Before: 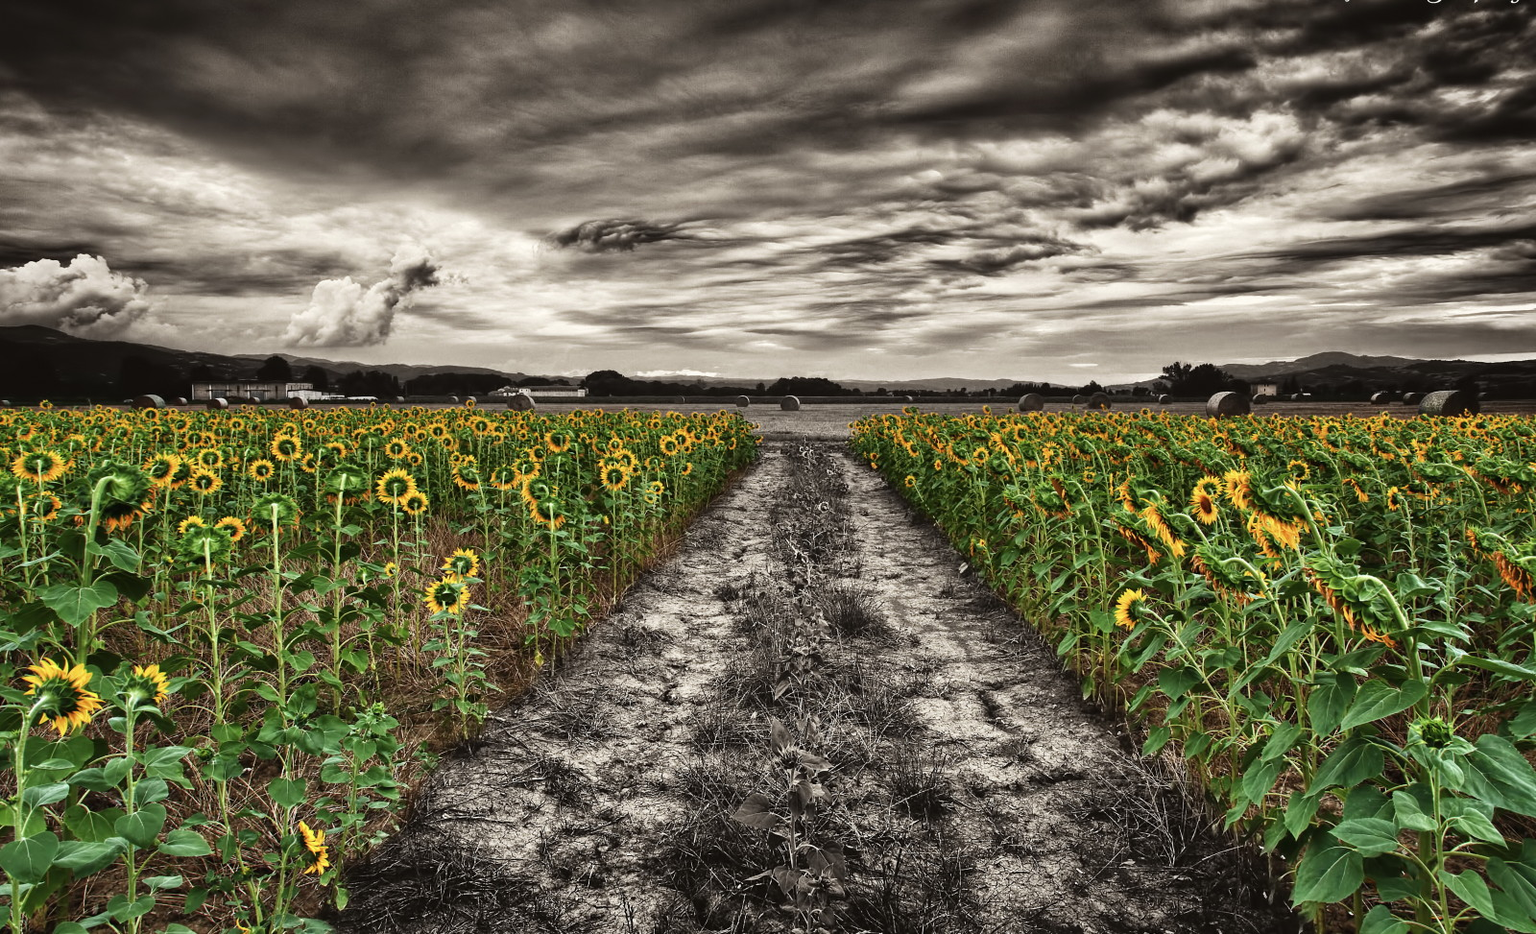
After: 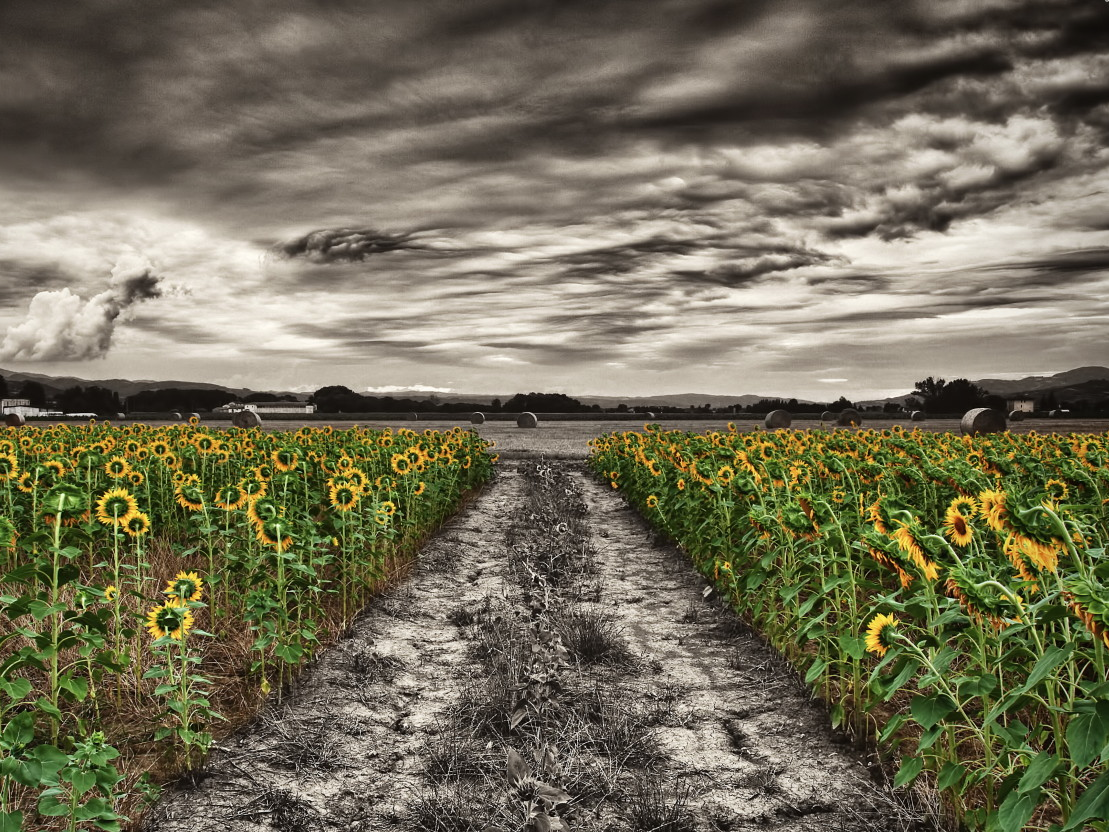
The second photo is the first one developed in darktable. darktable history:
vignetting: brightness -0.382, saturation 0.011, center (-0.118, -0.007)
crop: left 18.562%, right 12.068%, bottom 14.446%
